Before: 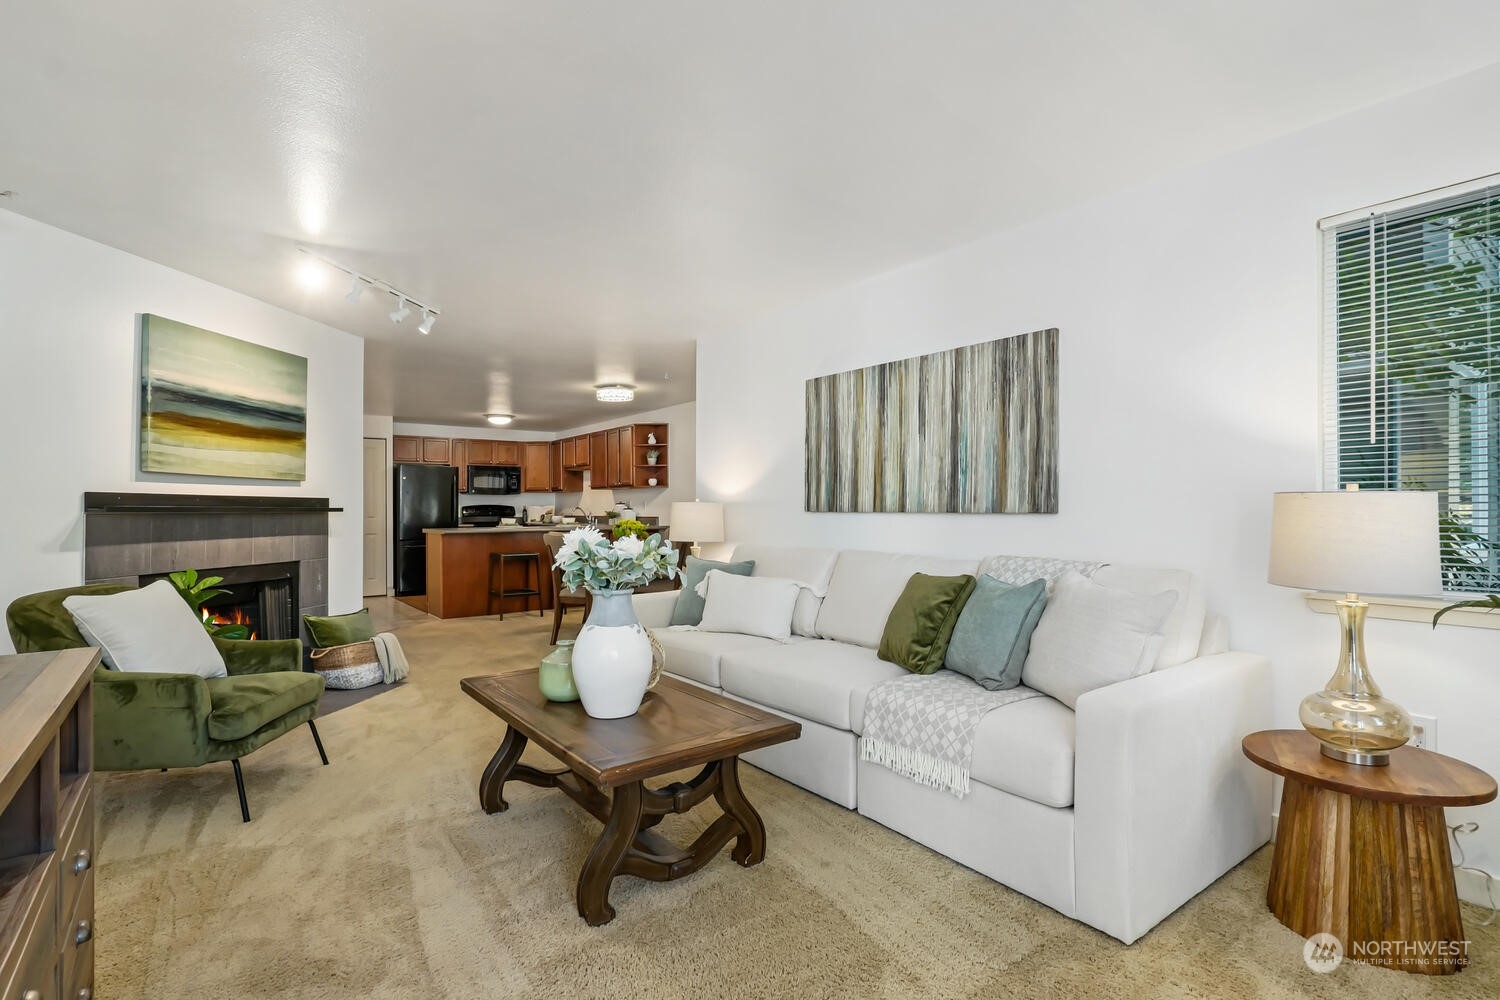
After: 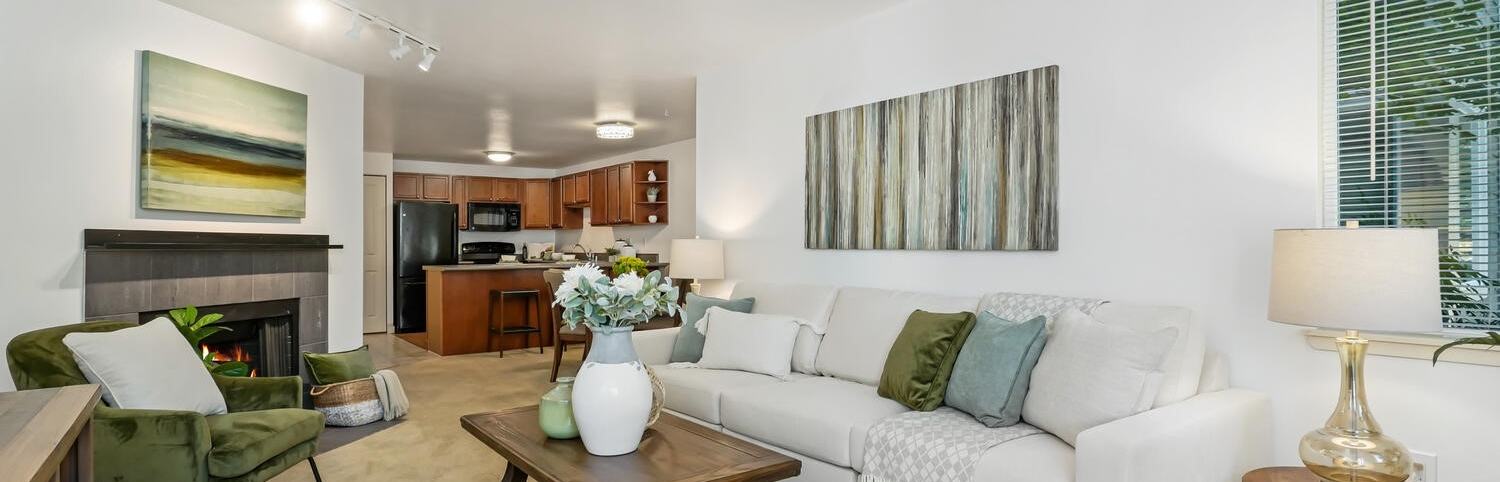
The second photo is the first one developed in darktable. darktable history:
crop and rotate: top 26.386%, bottom 25.403%
